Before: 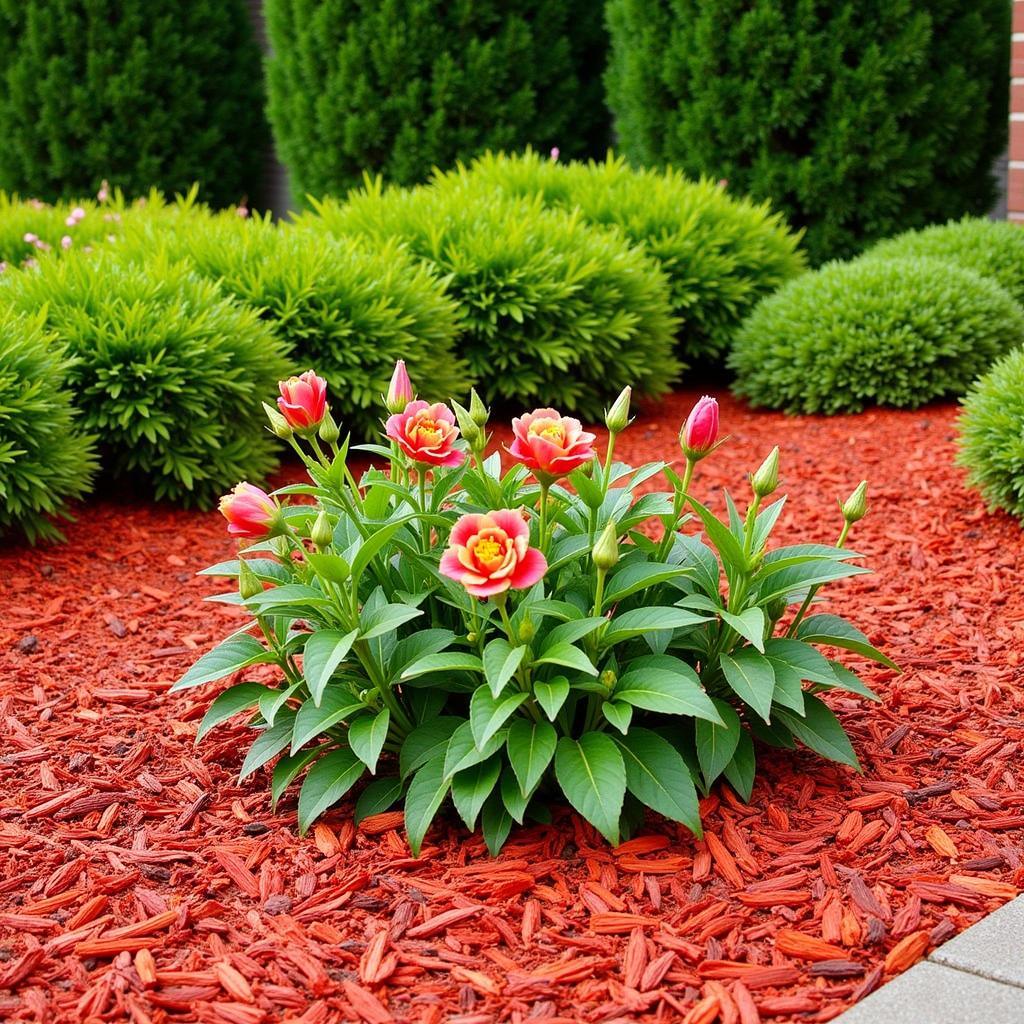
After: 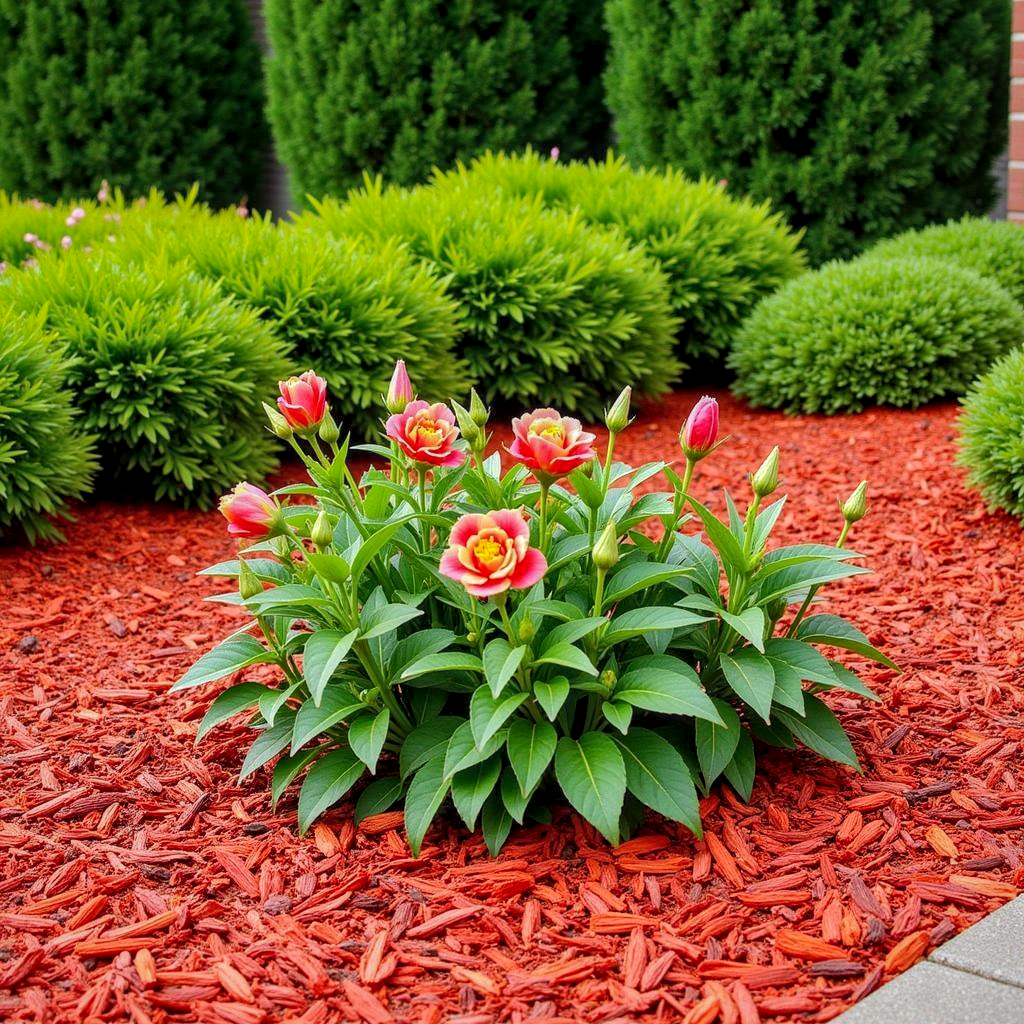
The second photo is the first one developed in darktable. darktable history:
shadows and highlights: shadows 40, highlights -60
local contrast: detail 130%
